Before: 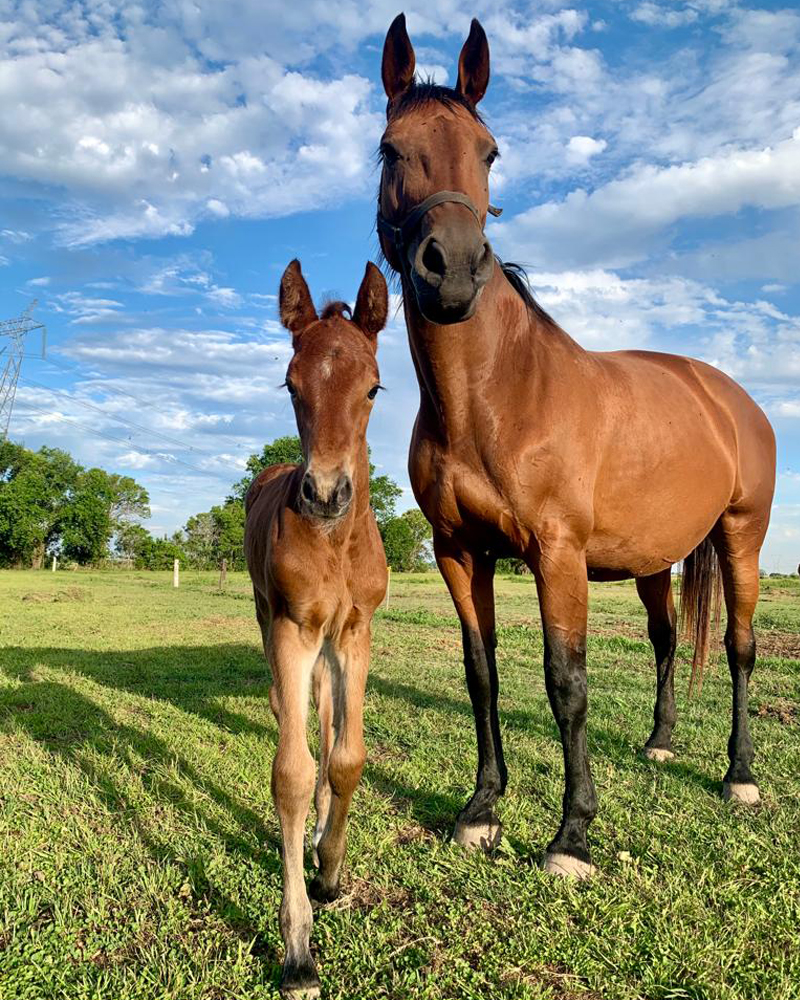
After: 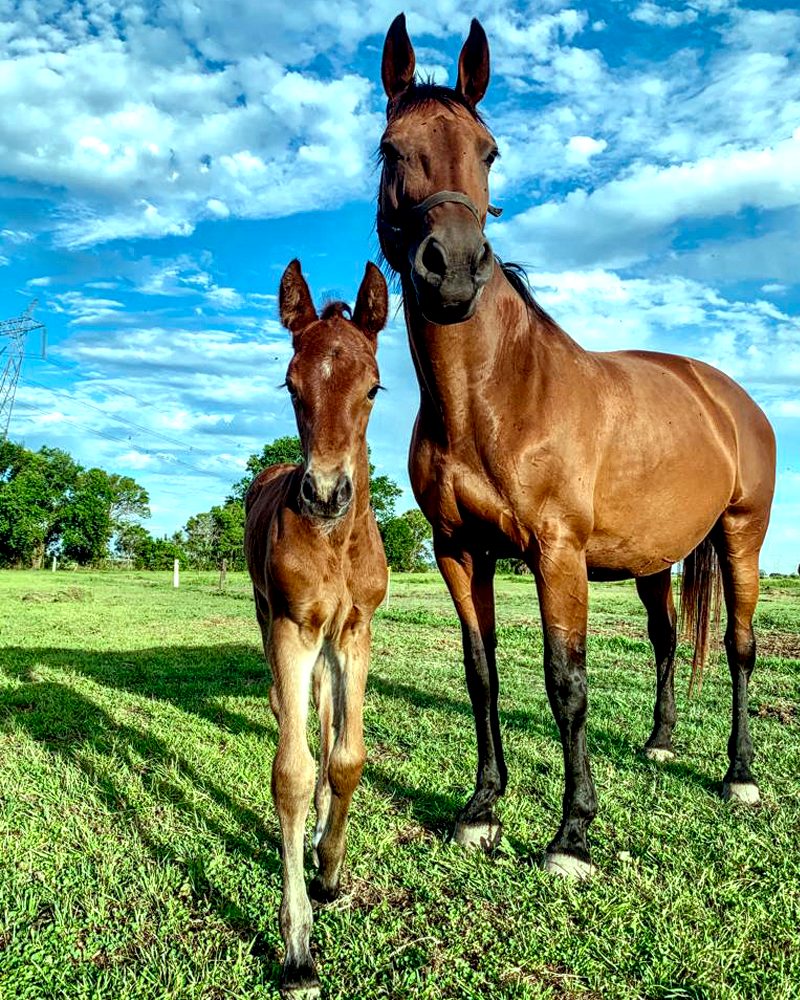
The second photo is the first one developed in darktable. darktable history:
color balance: mode lift, gamma, gain (sRGB), lift [0.997, 0.979, 1.021, 1.011], gamma [1, 1.084, 0.916, 0.998], gain [1, 0.87, 1.13, 1.101], contrast 4.55%, contrast fulcrum 38.24%, output saturation 104.09%
local contrast: detail 160%
